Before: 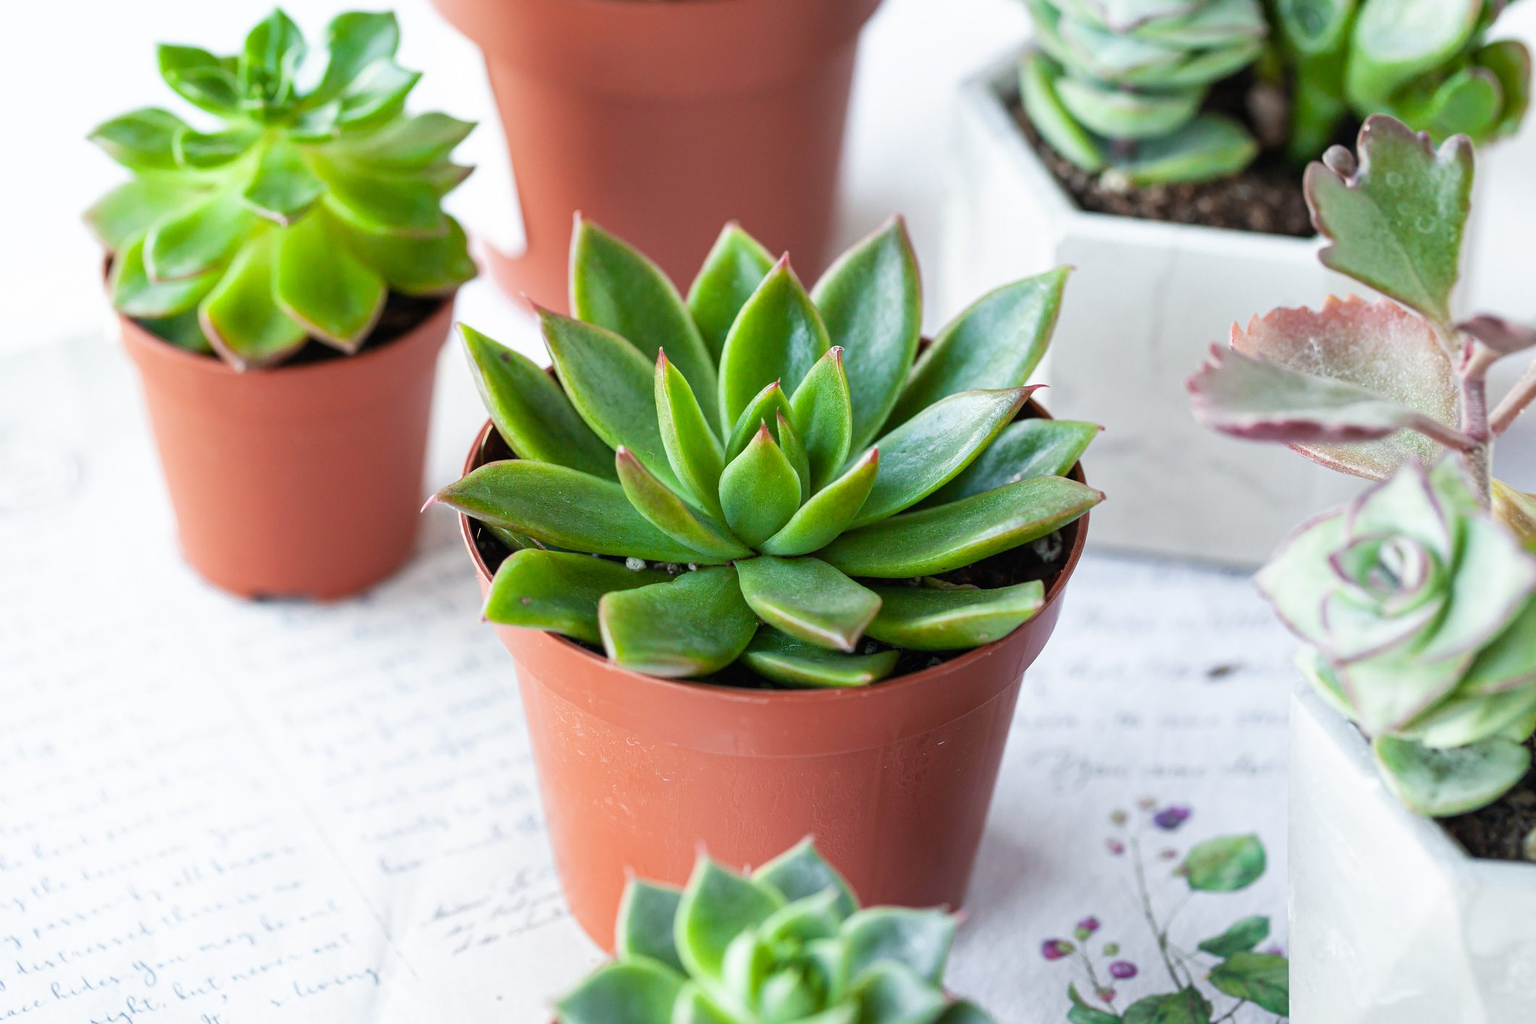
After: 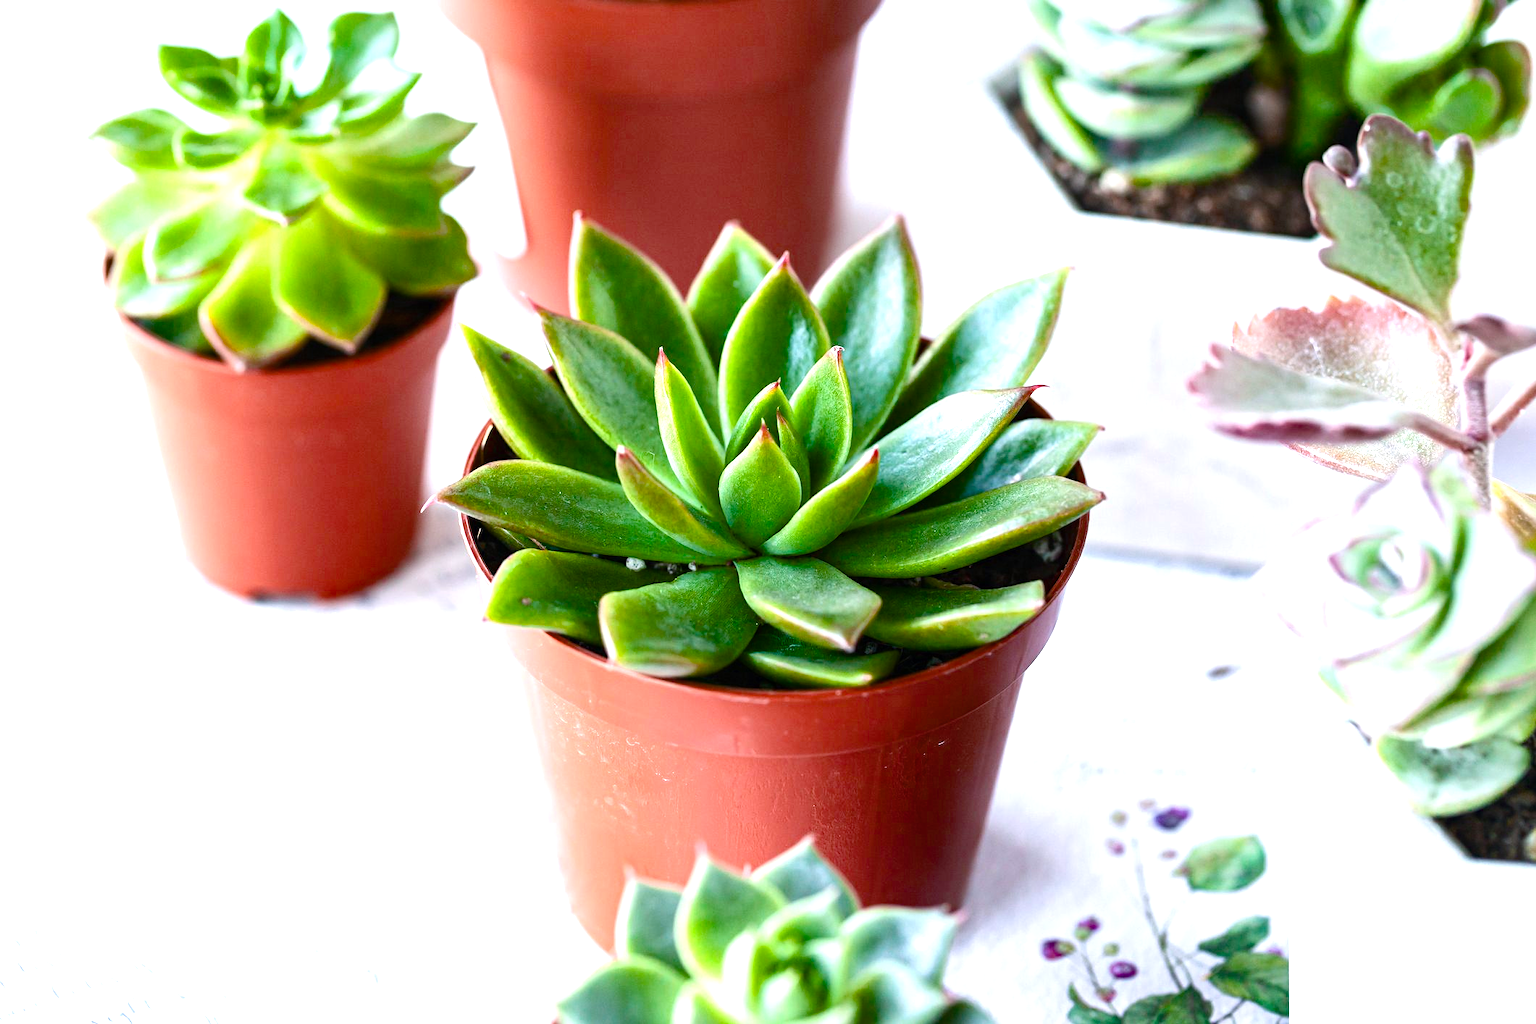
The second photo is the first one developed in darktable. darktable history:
color correction: highlights a* -4.18, highlights b* -10.7
color balance rgb: highlights gain › chroma 2.307%, highlights gain › hue 37.77°, linear chroma grading › global chroma 0.893%, perceptual saturation grading › global saturation 20%, perceptual saturation grading › highlights -25.616%, perceptual saturation grading › shadows 25.19%, perceptual brilliance grading › highlights 46.686%, perceptual brilliance grading › mid-tones 21.118%, perceptual brilliance grading › shadows -5.821%, saturation formula JzAzBz (2021)
